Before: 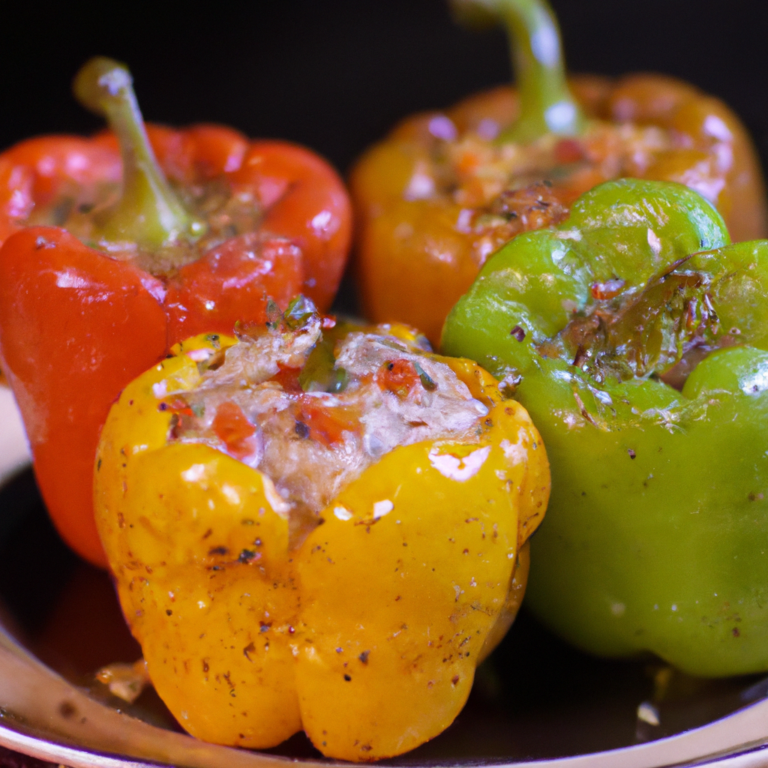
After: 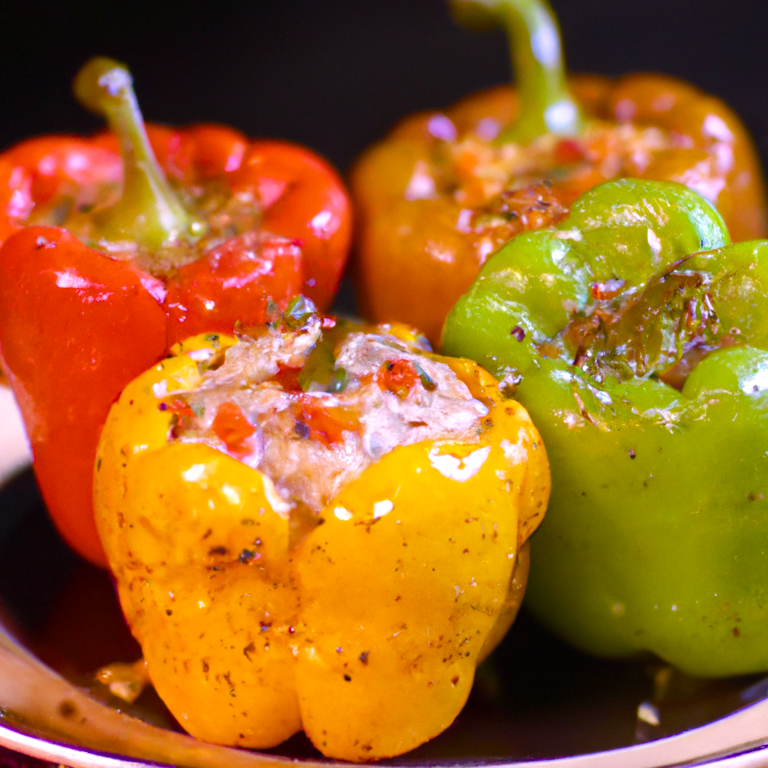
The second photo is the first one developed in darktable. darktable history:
color balance rgb: highlights gain › chroma 1.736%, highlights gain › hue 55.39°, perceptual saturation grading › global saturation 0.661%, perceptual saturation grading › mid-tones 6.279%, perceptual saturation grading › shadows 72.003%, global vibrance 5.338%
exposure: black level correction 0, exposure 0.498 EV, compensate highlight preservation false
